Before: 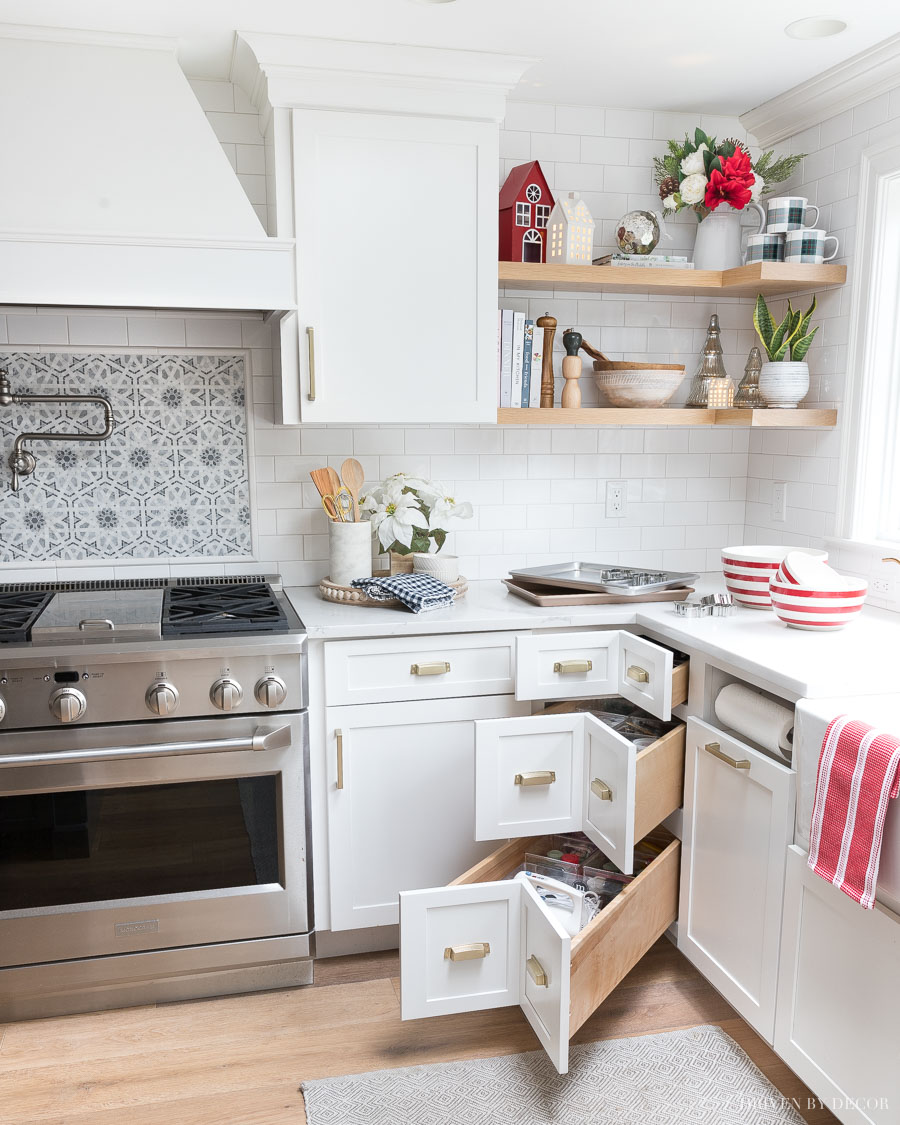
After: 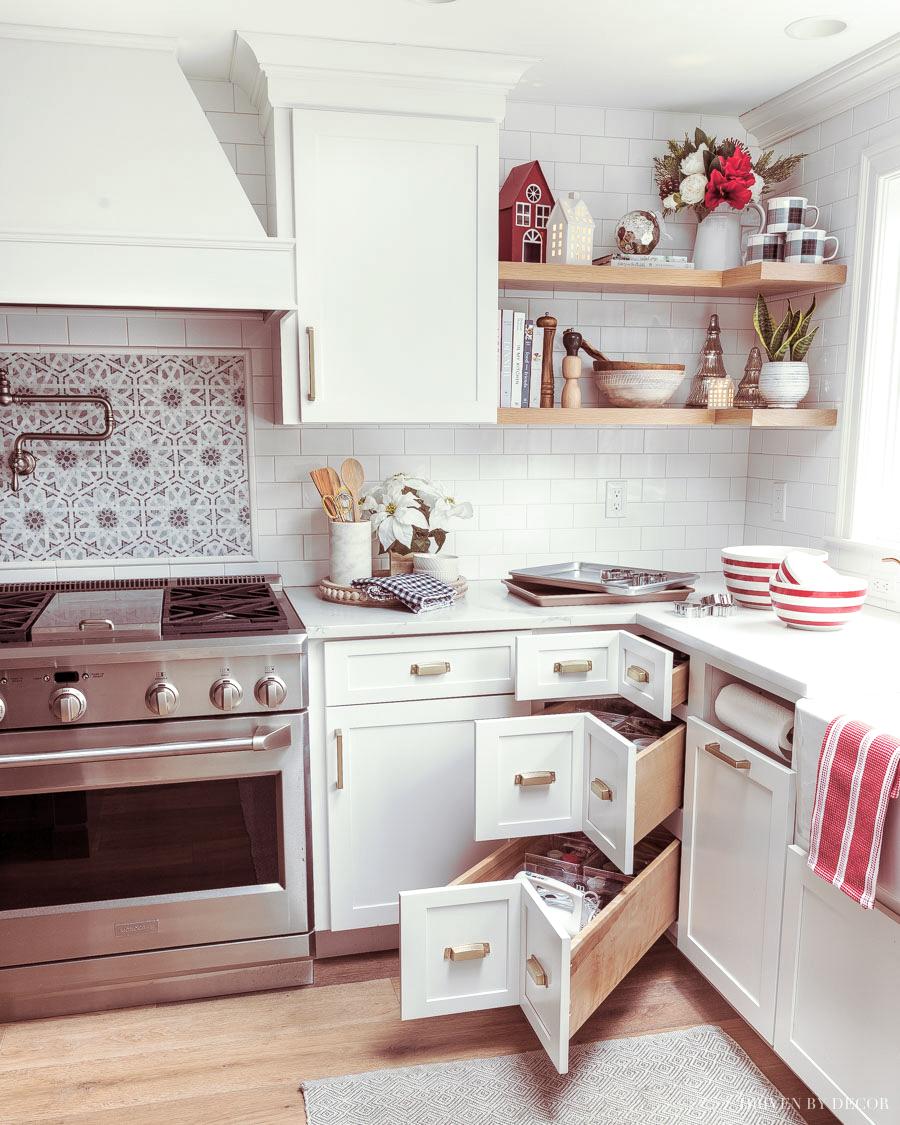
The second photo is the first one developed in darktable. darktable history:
split-toning: on, module defaults
local contrast: on, module defaults
